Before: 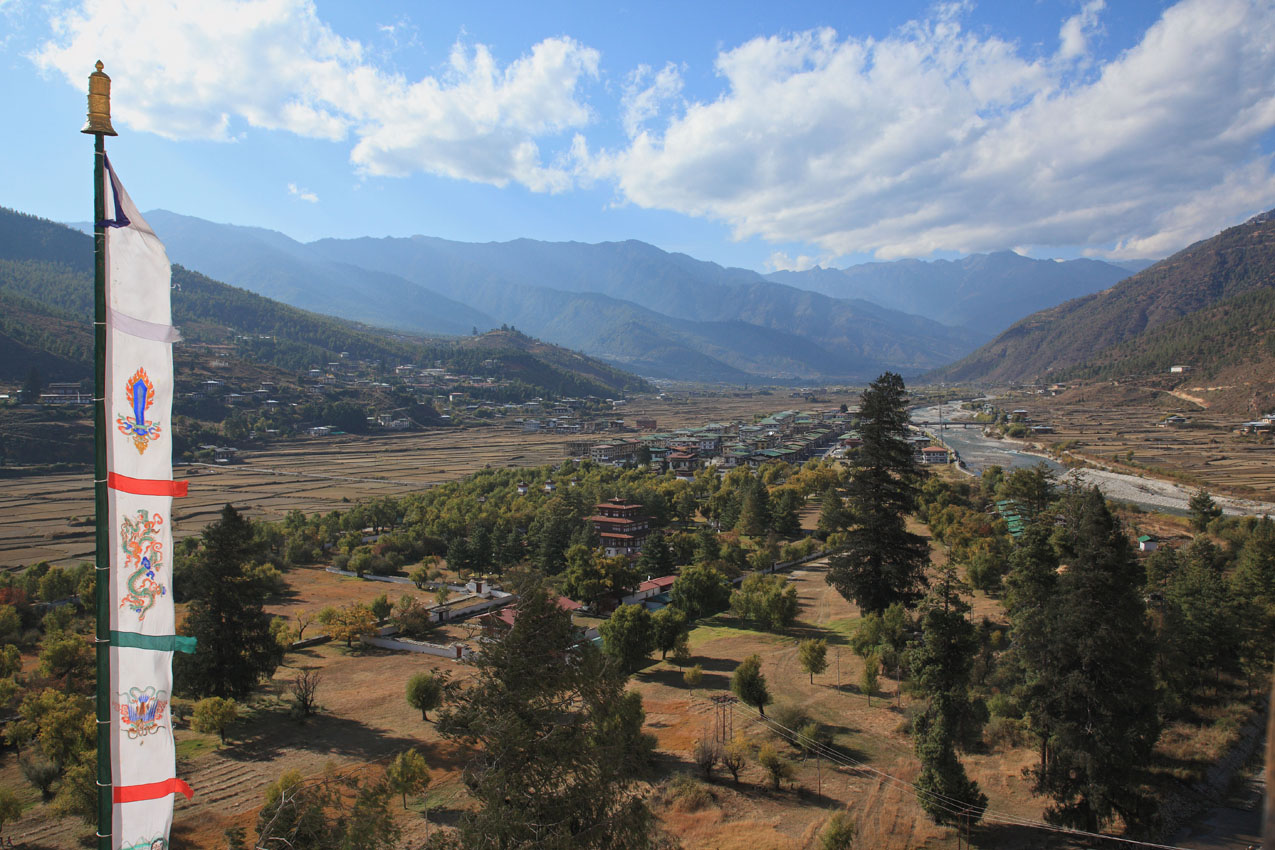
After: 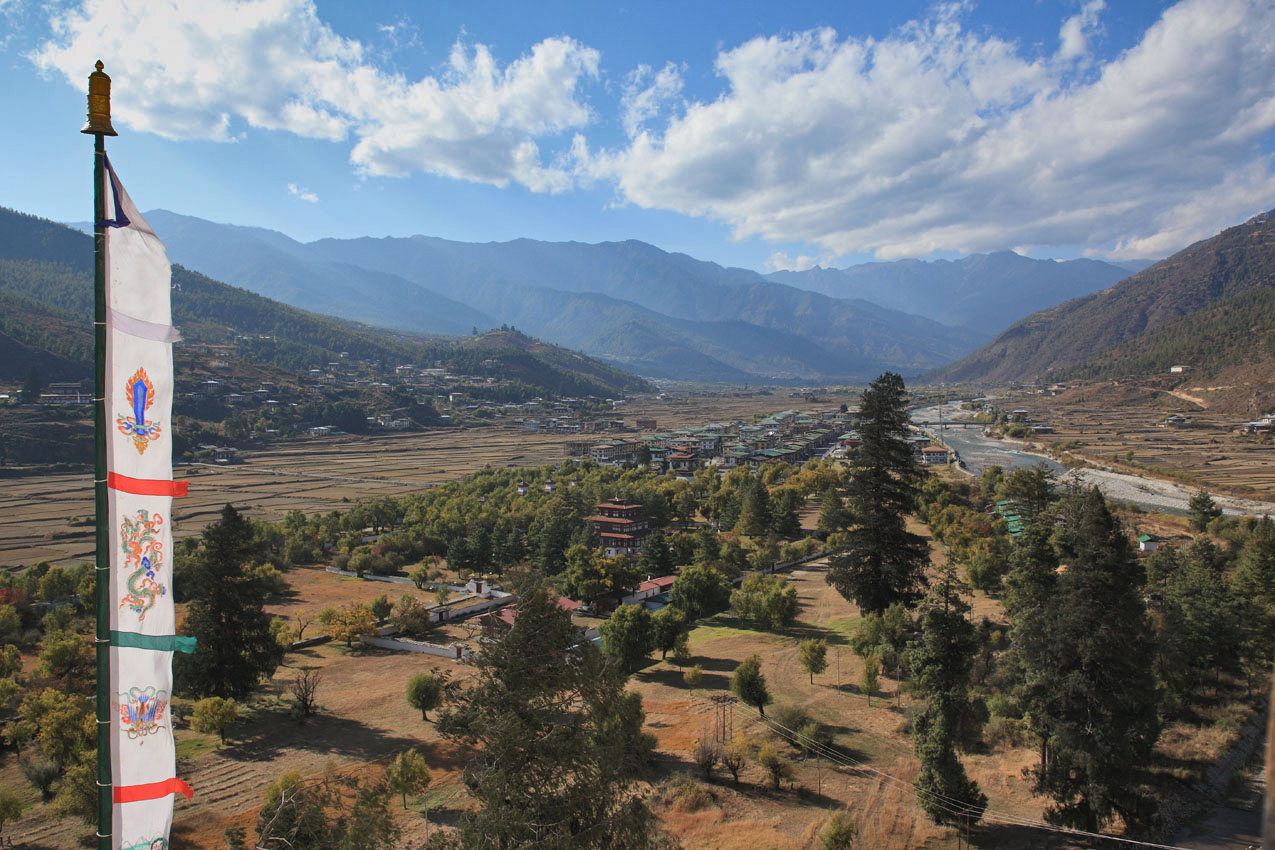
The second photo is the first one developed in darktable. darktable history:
shadows and highlights: radius 116.03, shadows 41.59, highlights -61.79, soften with gaussian
